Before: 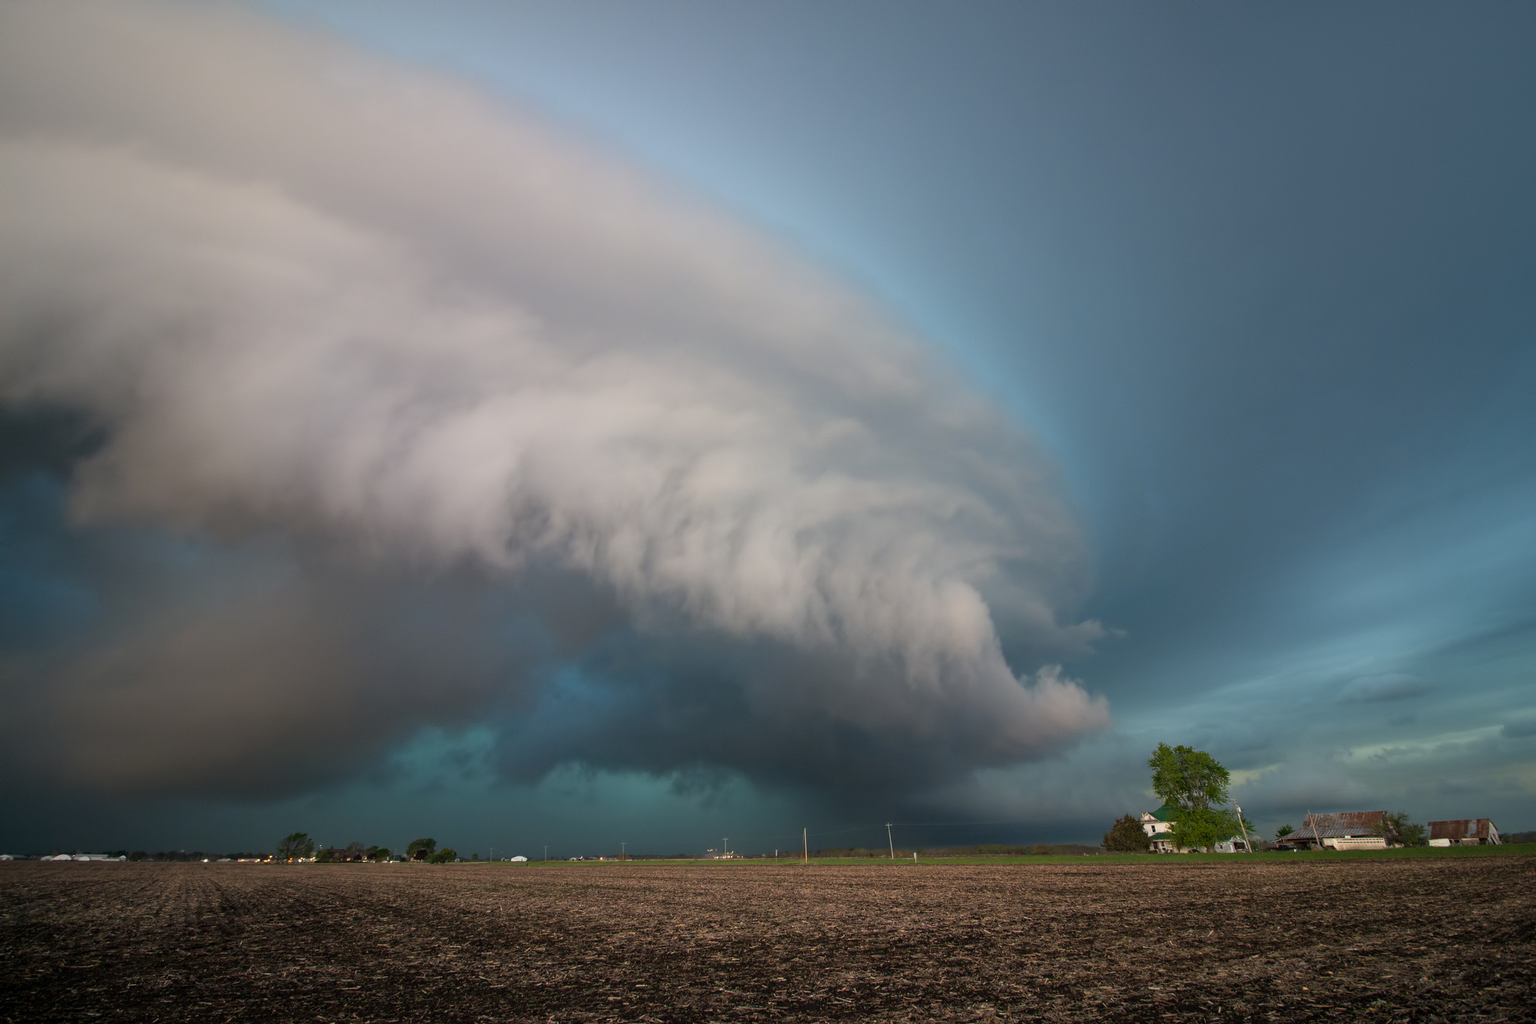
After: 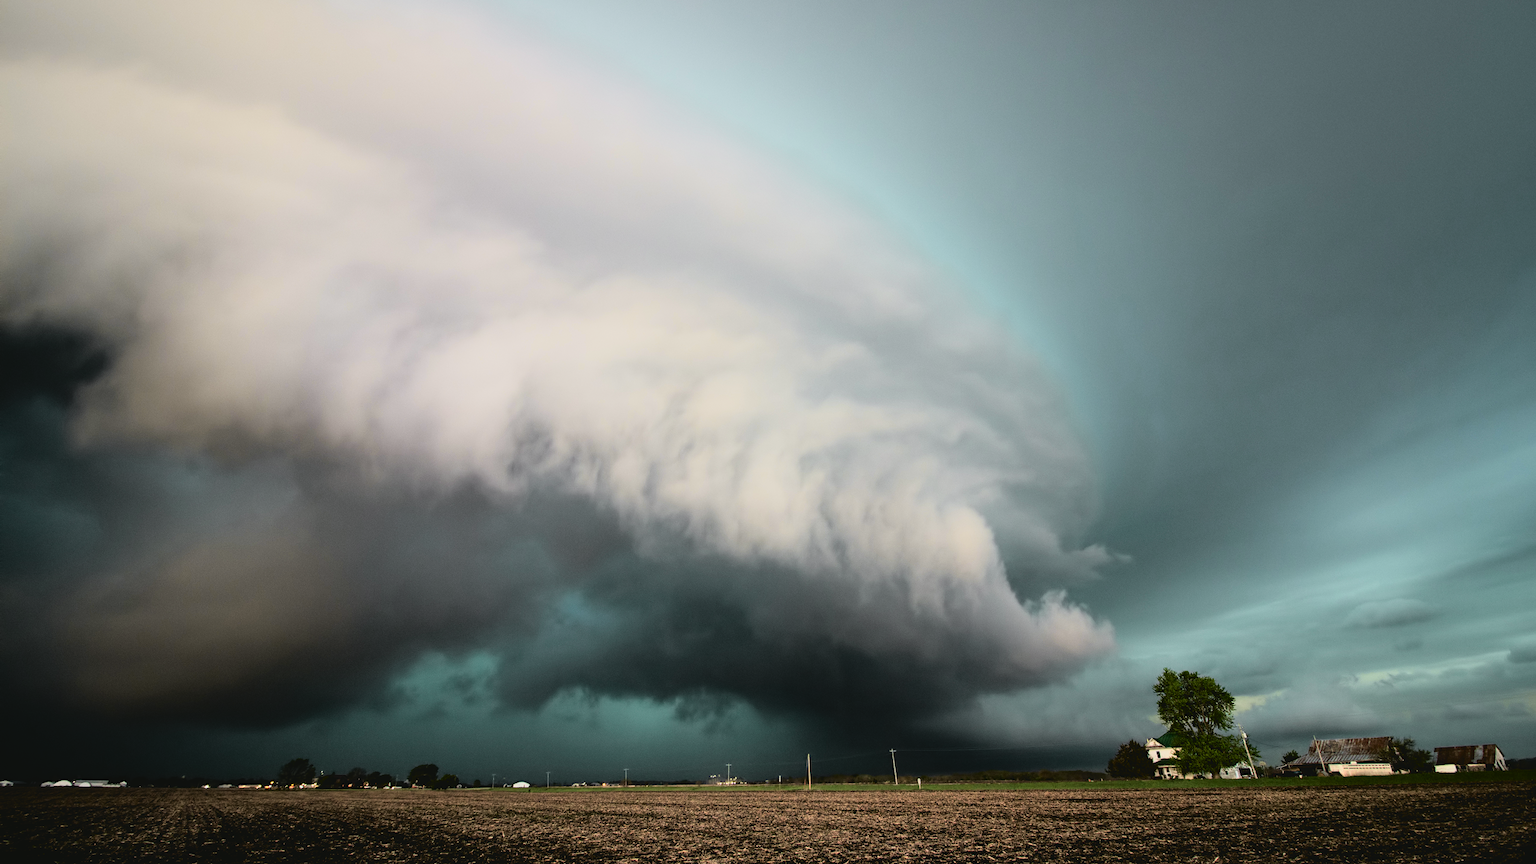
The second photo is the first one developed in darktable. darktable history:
tone curve: curves: ch0 [(0.003, 0.032) (0.037, 0.037) (0.149, 0.117) (0.297, 0.318) (0.41, 0.48) (0.541, 0.649) (0.722, 0.857) (0.875, 0.946) (1, 0.98)]; ch1 [(0, 0) (0.305, 0.325) (0.453, 0.437) (0.482, 0.474) (0.501, 0.498) (0.506, 0.503) (0.559, 0.576) (0.6, 0.635) (0.656, 0.707) (1, 1)]; ch2 [(0, 0) (0.323, 0.277) (0.408, 0.399) (0.45, 0.48) (0.499, 0.502) (0.515, 0.532) (0.573, 0.602) (0.653, 0.675) (0.75, 0.756) (1, 1)], color space Lab, independent channels, preserve colors none
crop: top 7.625%, bottom 8.027%
filmic rgb: black relative exposure -5 EV, hardness 2.88, contrast 1.4
contrast brightness saturation: contrast -0.1, saturation -0.1
